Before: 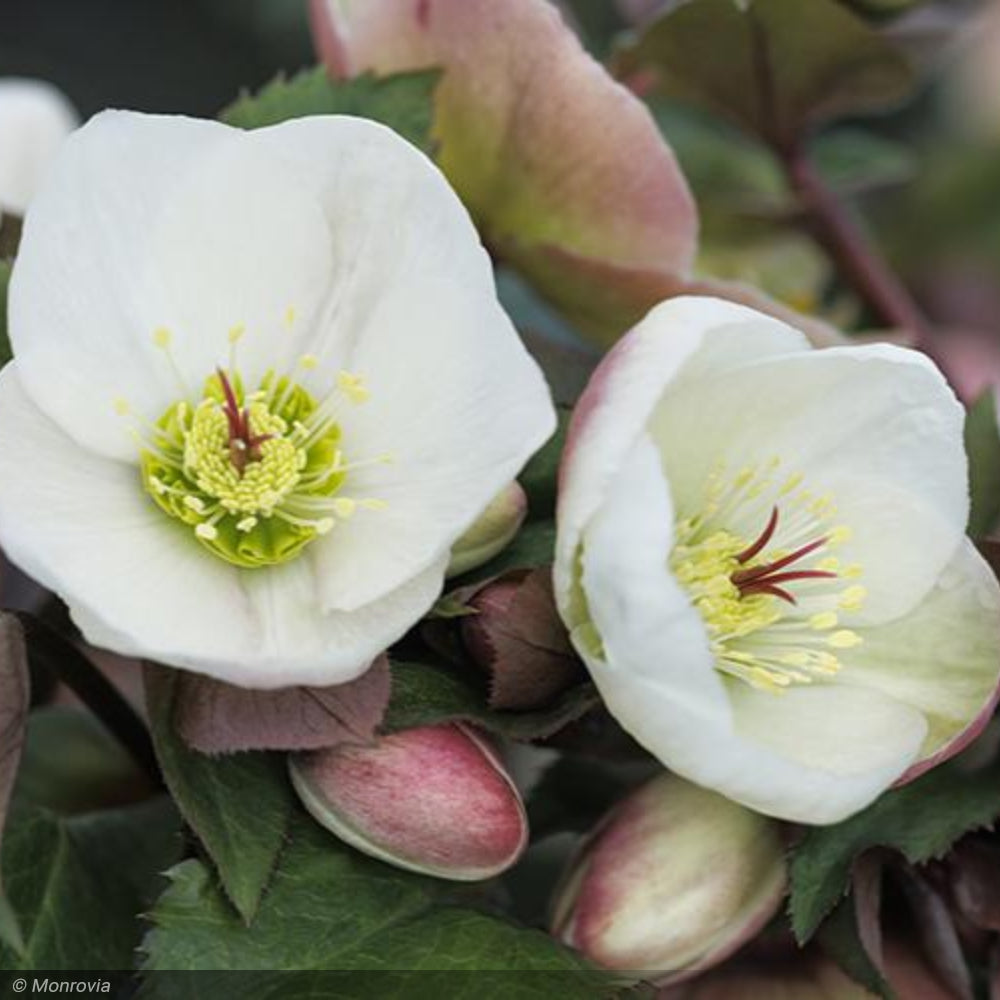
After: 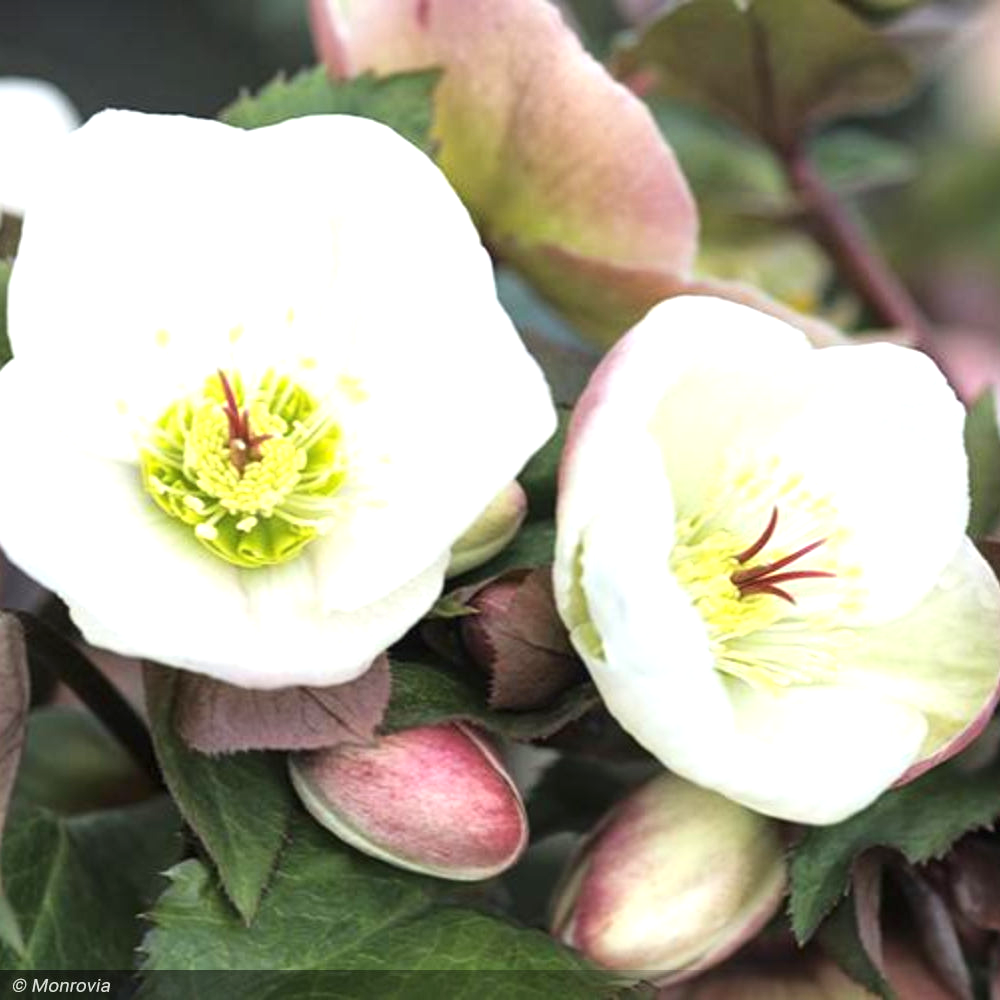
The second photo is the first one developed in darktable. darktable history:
contrast brightness saturation: contrast 0.104, brightness 0.021, saturation 0.02
exposure: black level correction 0, exposure 0.892 EV, compensate exposure bias true, compensate highlight preservation false
